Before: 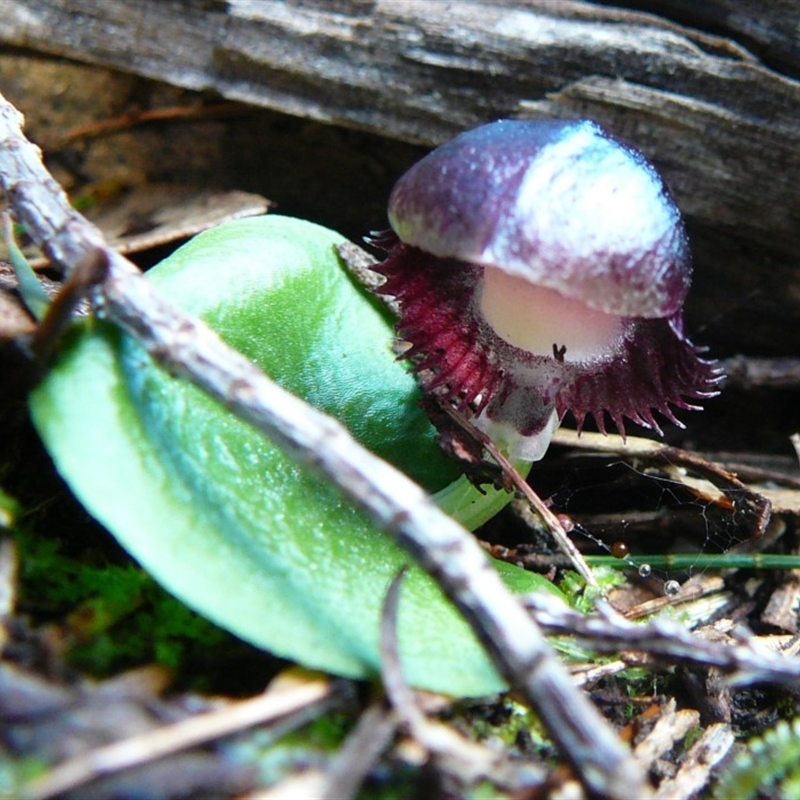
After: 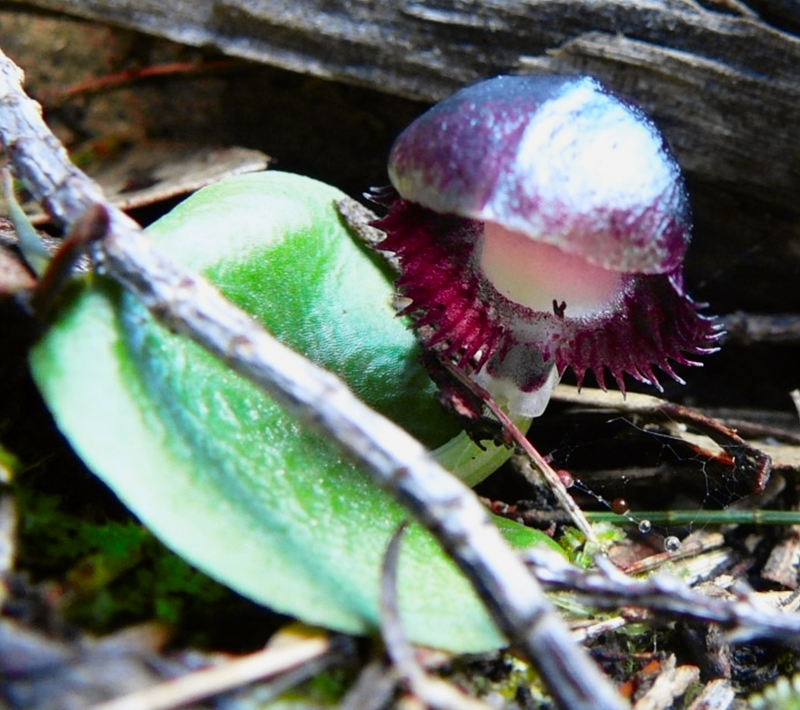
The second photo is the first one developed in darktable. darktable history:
crop and rotate: top 5.597%, bottom 5.567%
tone curve: curves: ch0 [(0, 0) (0.087, 0.054) (0.281, 0.245) (0.532, 0.514) (0.835, 0.818) (0.994, 0.955)]; ch1 [(0, 0) (0.27, 0.195) (0.406, 0.435) (0.452, 0.474) (0.495, 0.5) (0.514, 0.508) (0.537, 0.556) (0.654, 0.689) (1, 1)]; ch2 [(0, 0) (0.269, 0.299) (0.459, 0.441) (0.498, 0.499) (0.523, 0.52) (0.551, 0.549) (0.633, 0.625) (0.659, 0.681) (0.718, 0.764) (1, 1)], color space Lab, independent channels, preserve colors none
